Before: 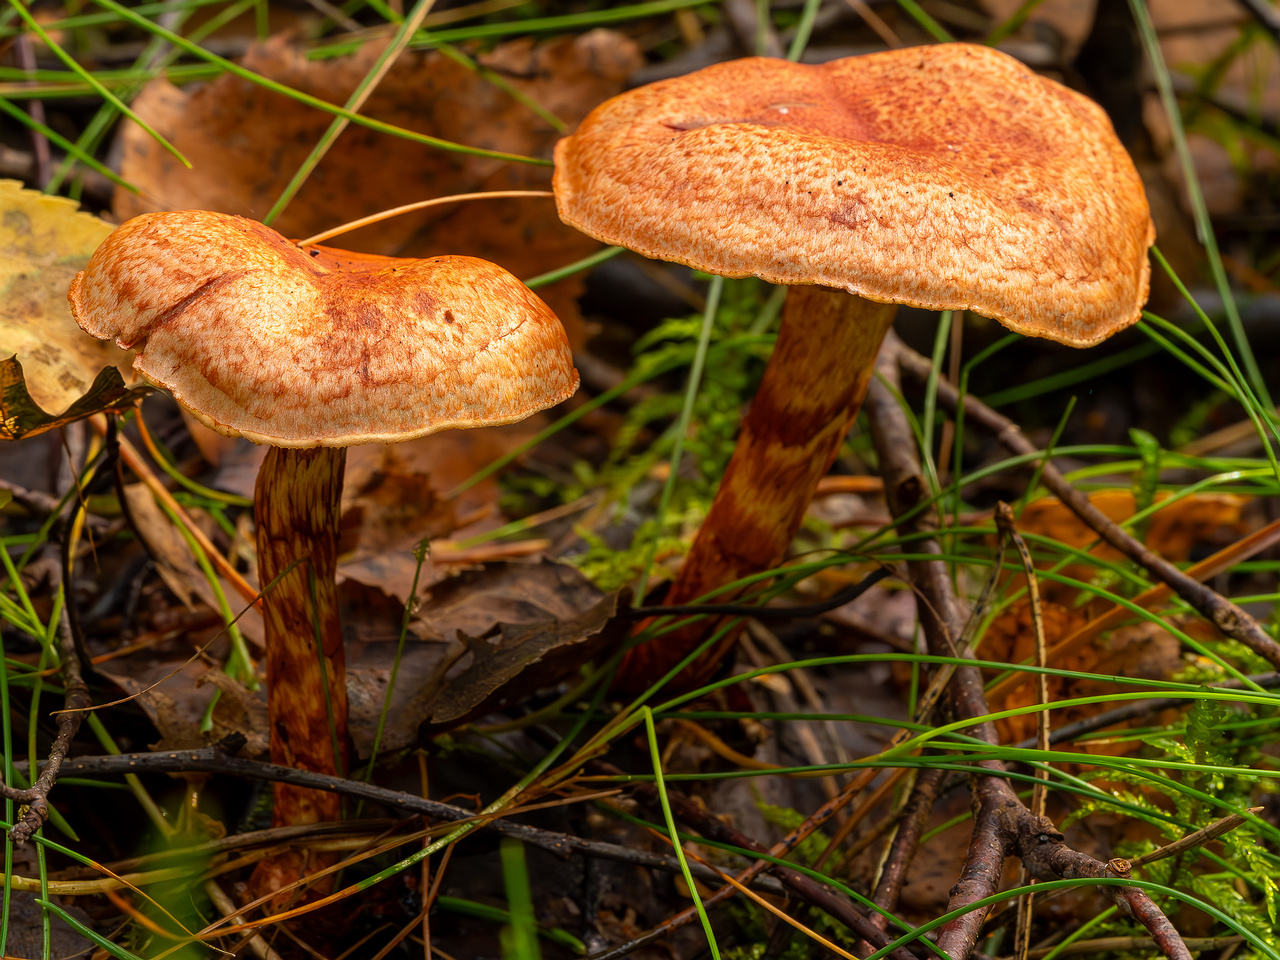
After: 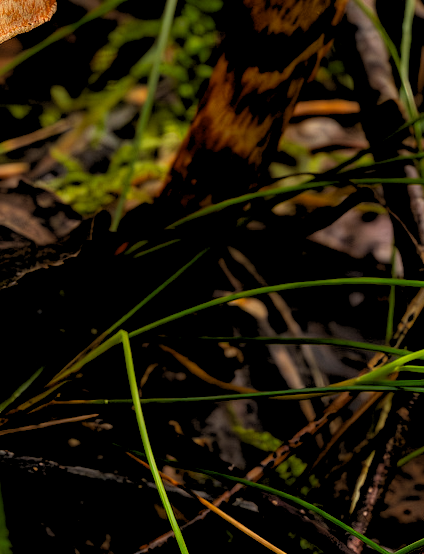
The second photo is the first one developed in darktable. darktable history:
crop: left 40.878%, top 39.176%, right 25.993%, bottom 3.081%
rgb levels: levels [[0.034, 0.472, 0.904], [0, 0.5, 1], [0, 0.5, 1]]
